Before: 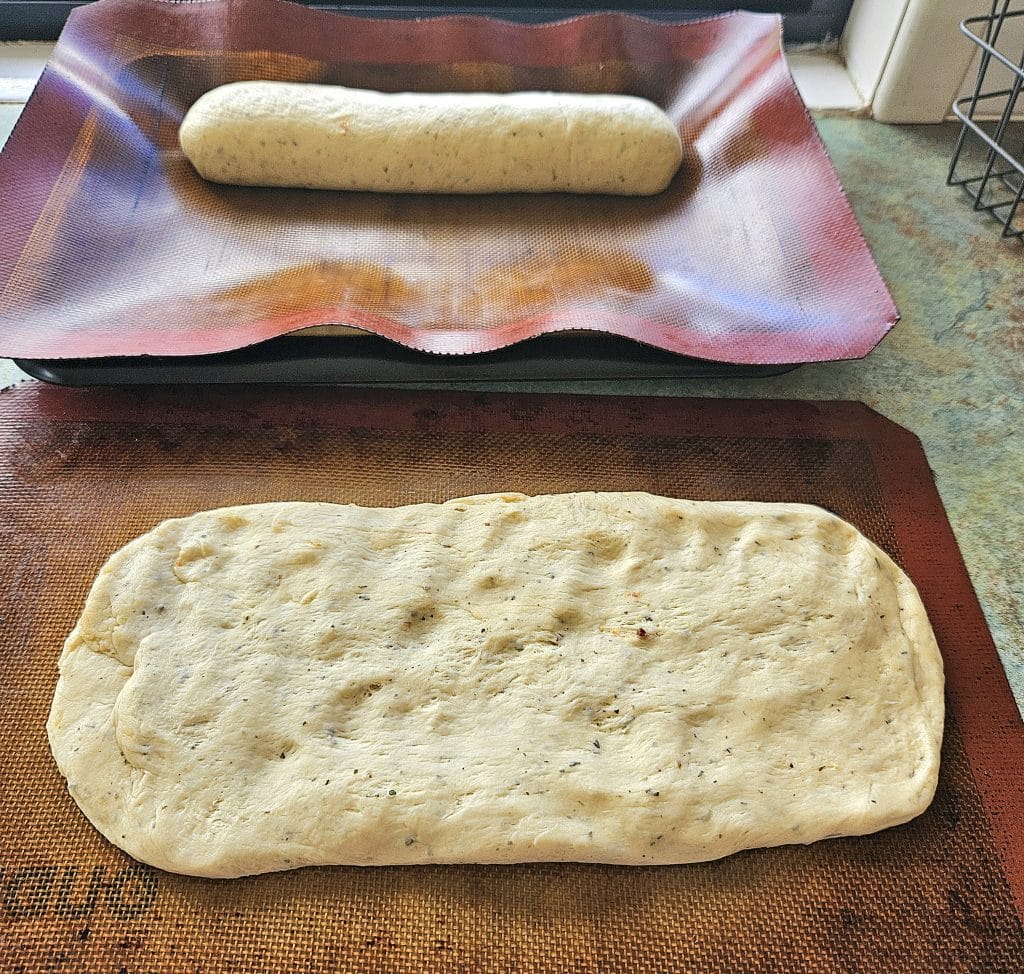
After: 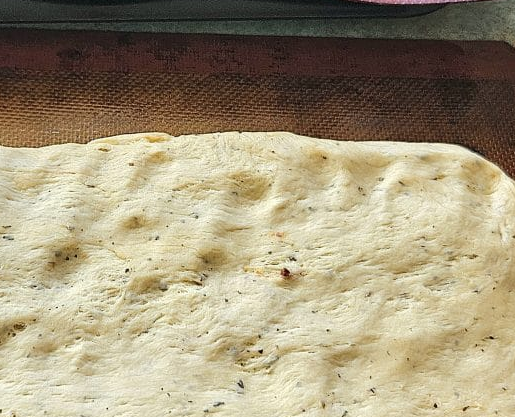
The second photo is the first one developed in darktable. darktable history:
crop: left 34.825%, top 37.034%, right 14.797%, bottom 20.052%
